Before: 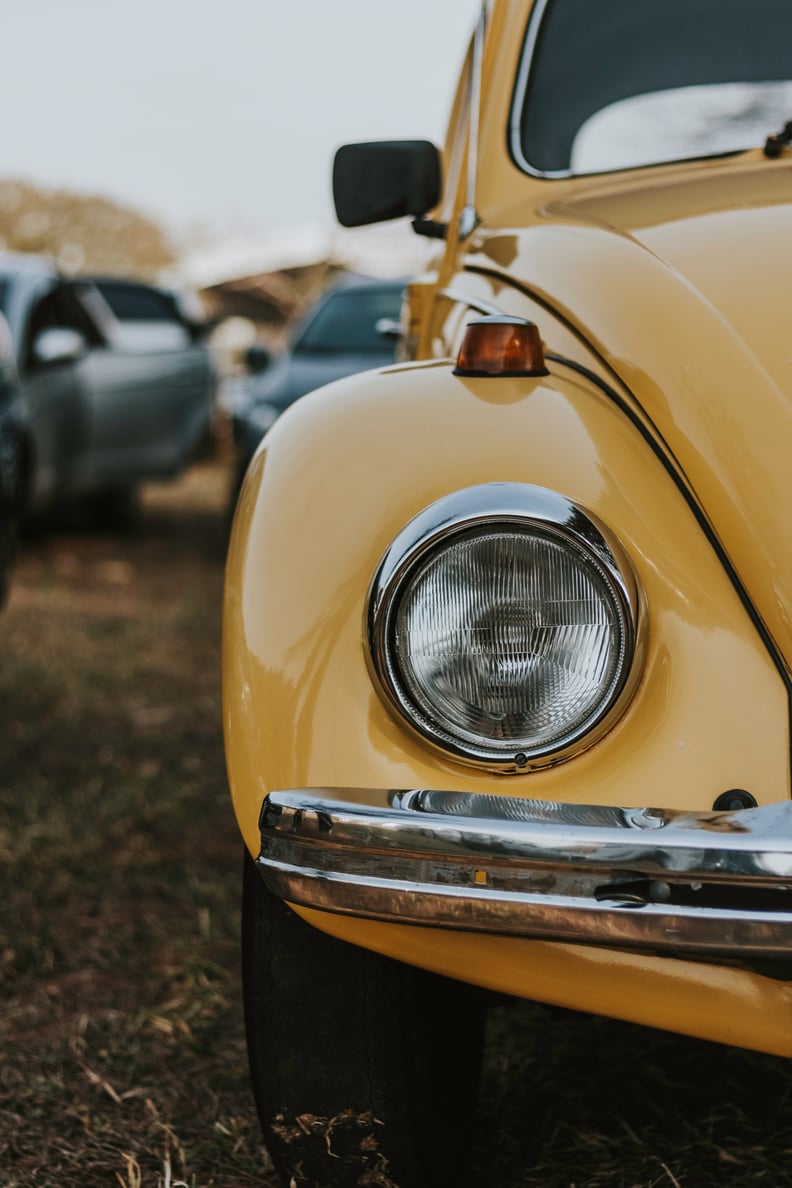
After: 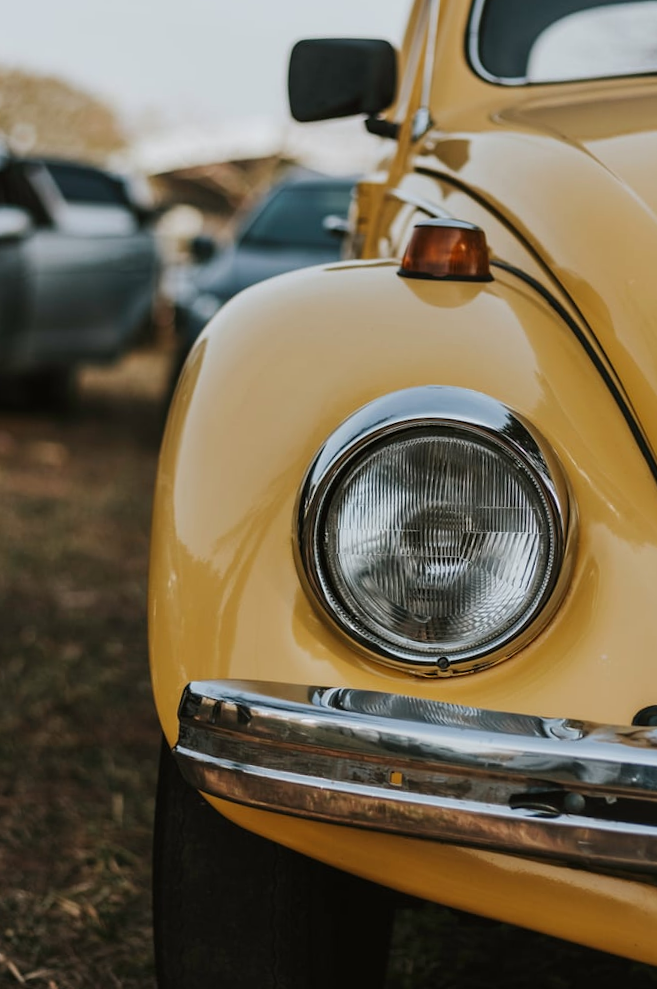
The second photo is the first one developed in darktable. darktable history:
crop and rotate: angle -3.27°, left 5.208%, top 5.206%, right 4.735%, bottom 4.487%
